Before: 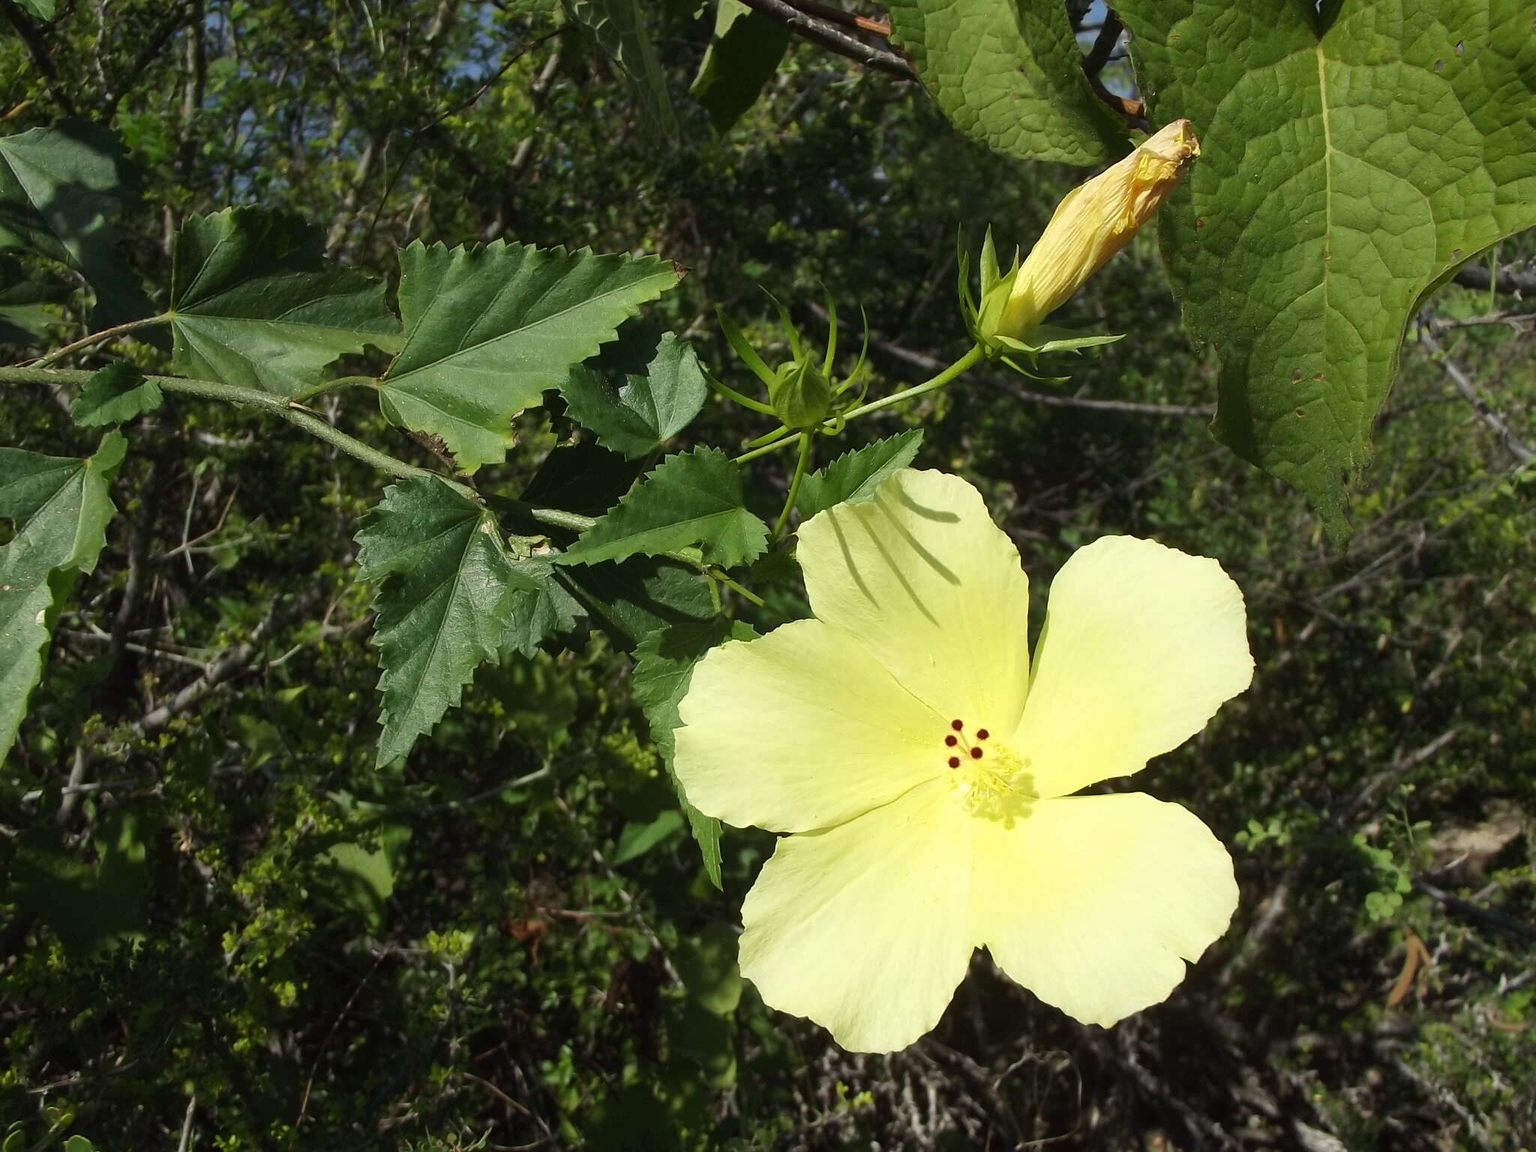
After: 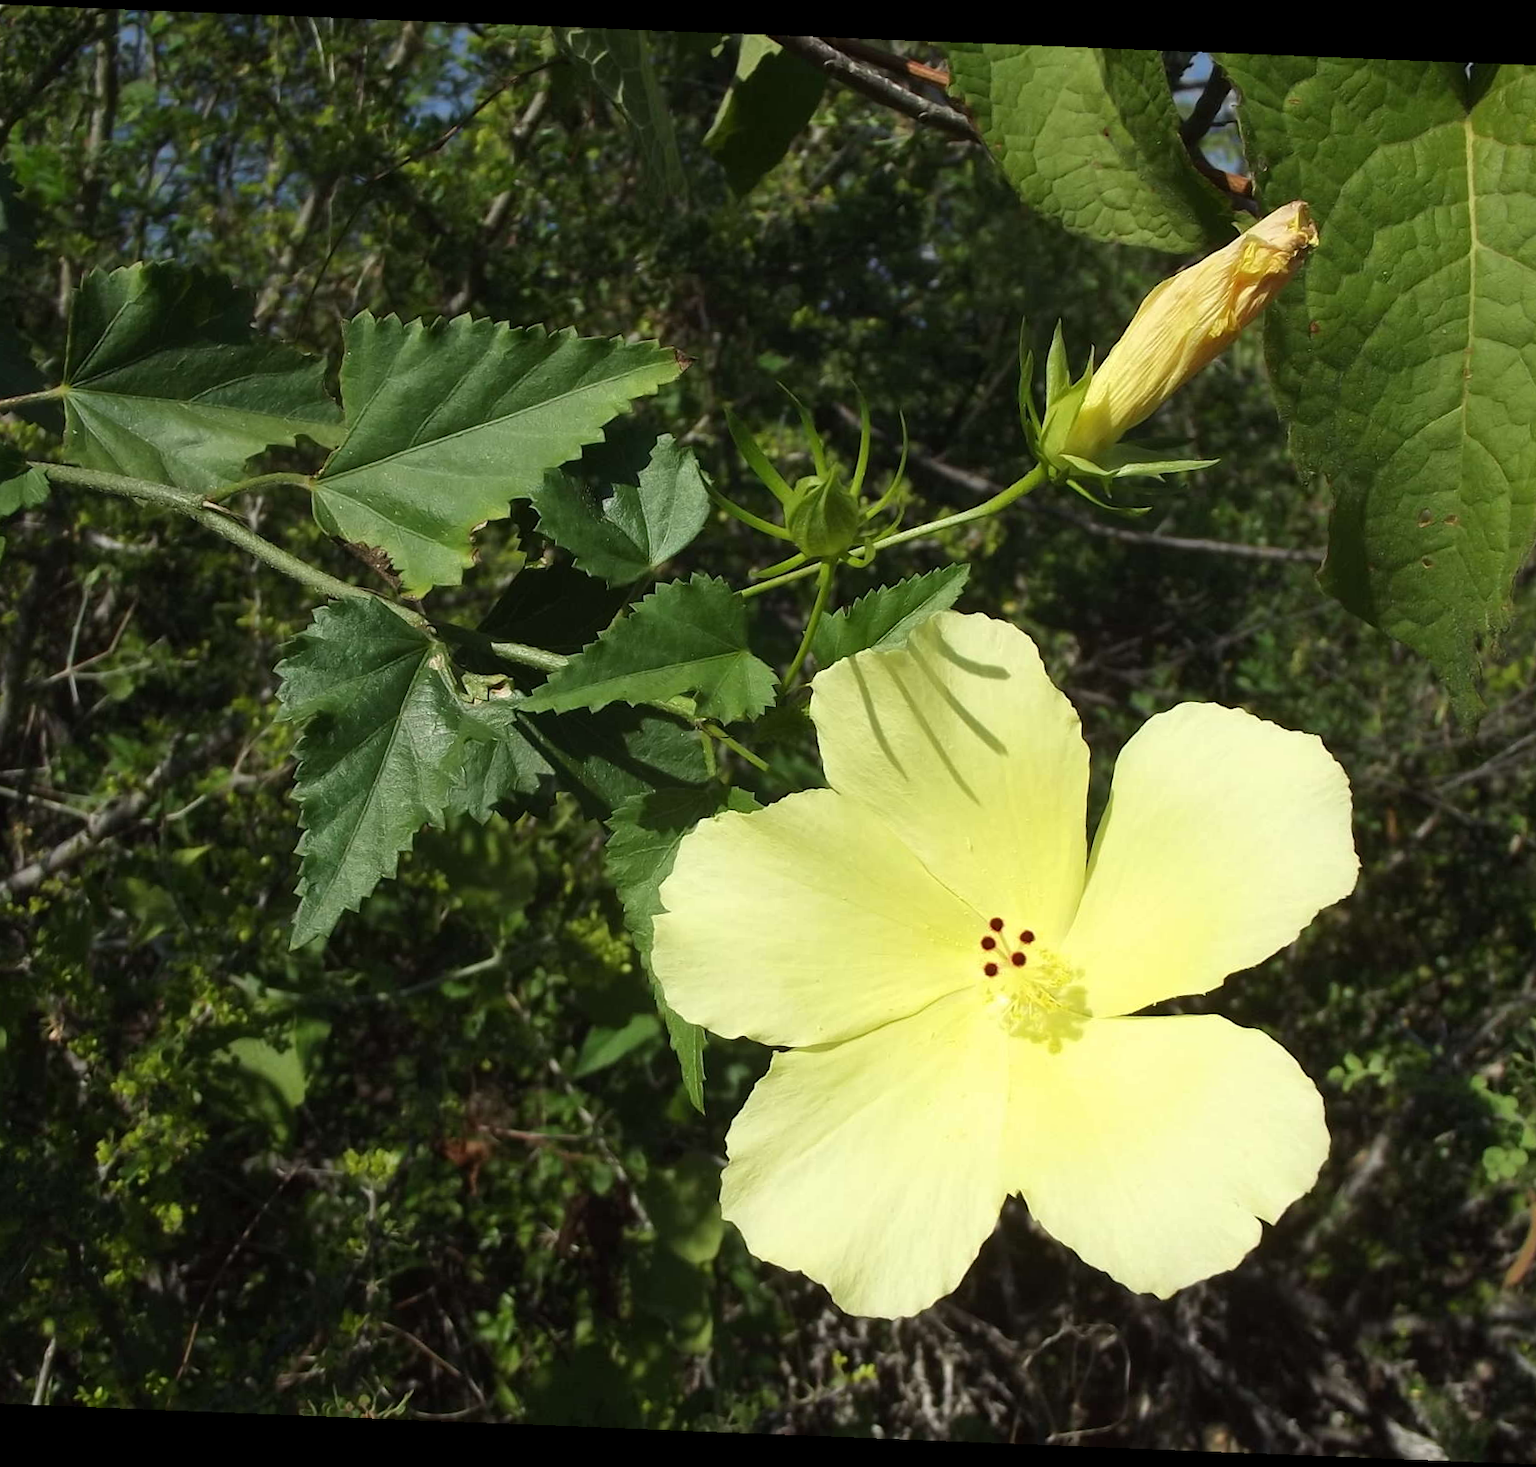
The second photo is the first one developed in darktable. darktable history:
crop and rotate: left 9.597%, right 10.195%
rotate and perspective: rotation 2.27°, automatic cropping off
